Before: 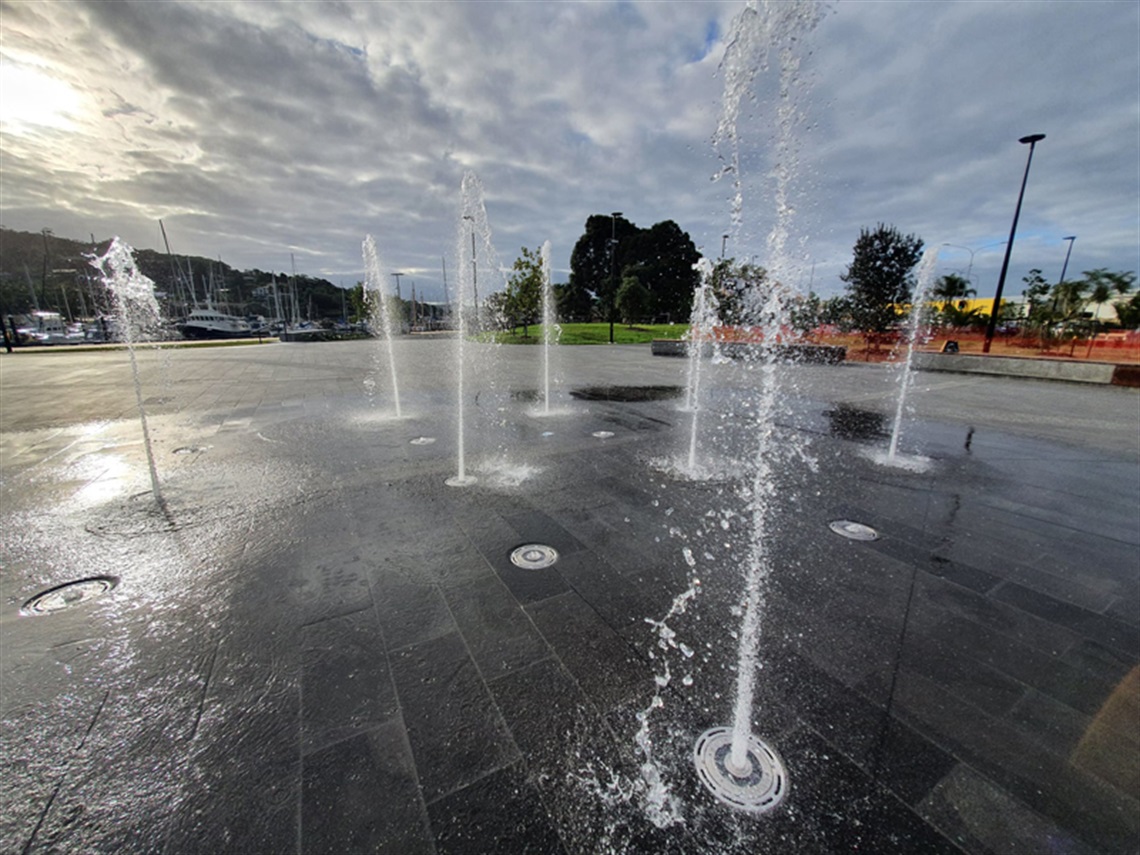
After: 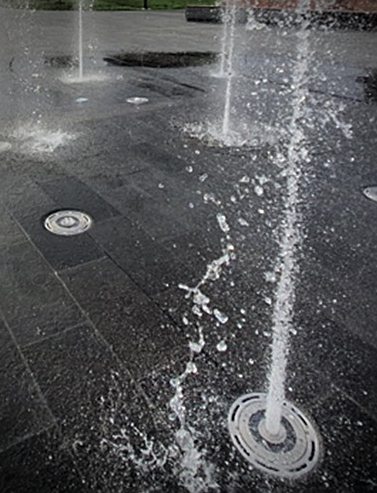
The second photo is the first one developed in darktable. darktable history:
crop: left 40.878%, top 39.176%, right 25.993%, bottom 3.081%
vignetting: fall-off start 75%, brightness -0.692, width/height ratio 1.084
sharpen: on, module defaults
